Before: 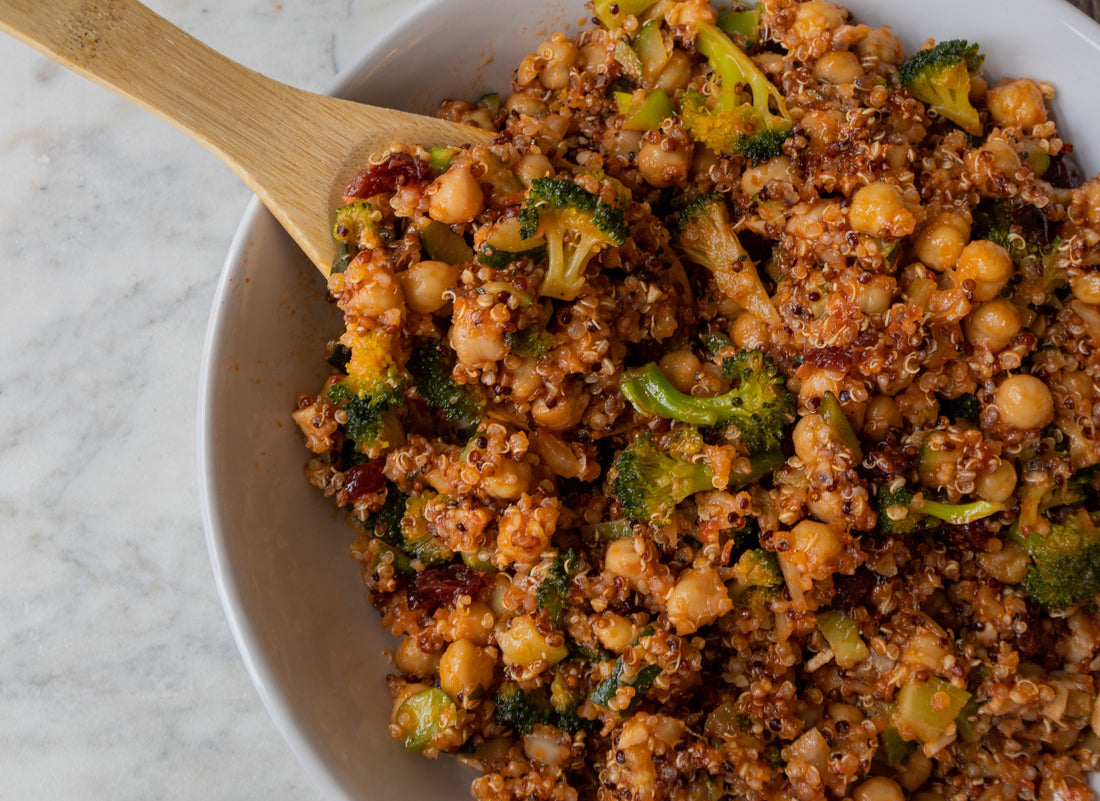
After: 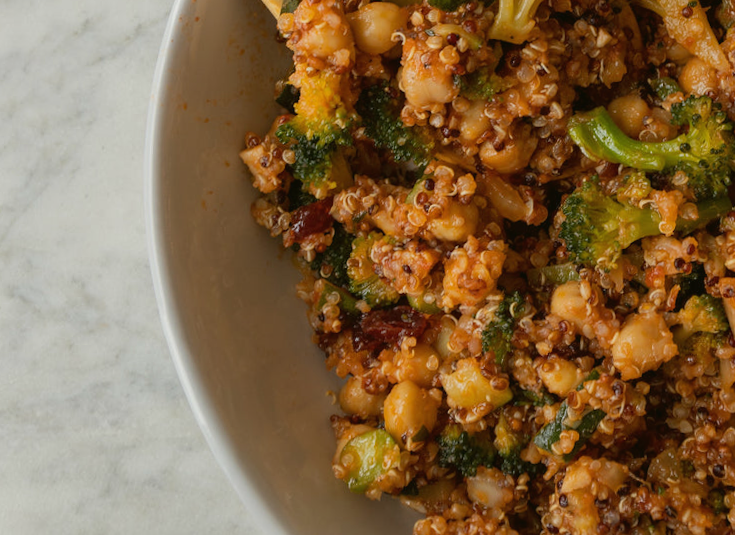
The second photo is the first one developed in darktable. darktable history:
crop and rotate: angle -0.82°, left 3.85%, top 31.828%, right 27.992%
color balance: mode lift, gamma, gain (sRGB), lift [1.04, 1, 1, 0.97], gamma [1.01, 1, 1, 0.97], gain [0.96, 1, 1, 0.97]
